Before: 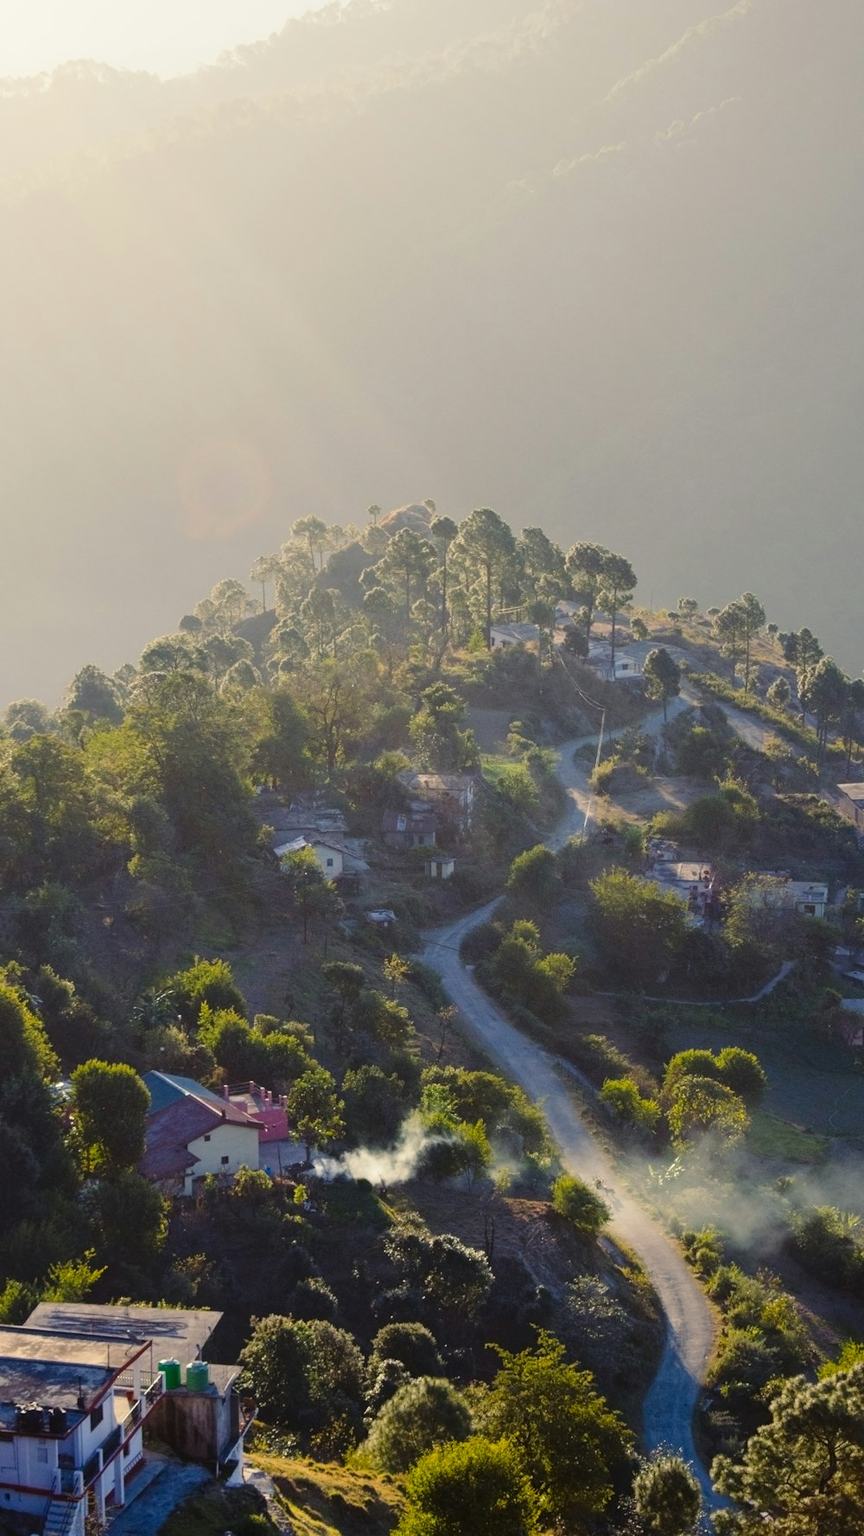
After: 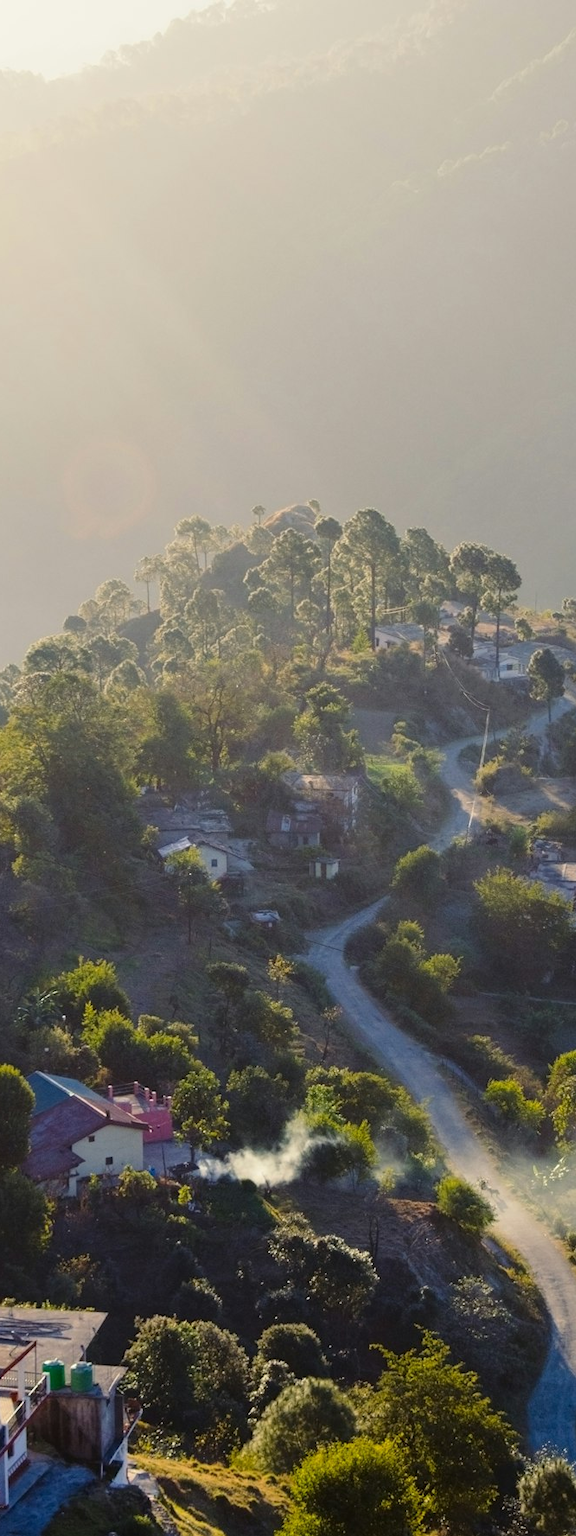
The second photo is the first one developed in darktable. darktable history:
crop and rotate: left 13.418%, right 19.87%
